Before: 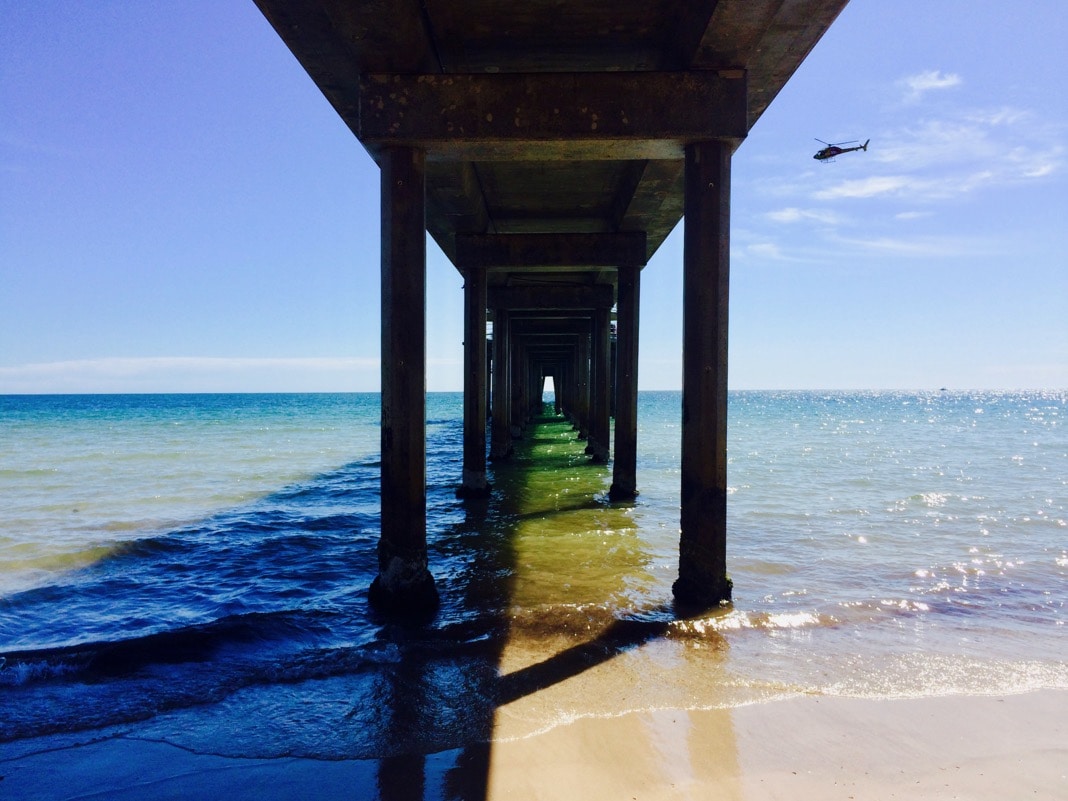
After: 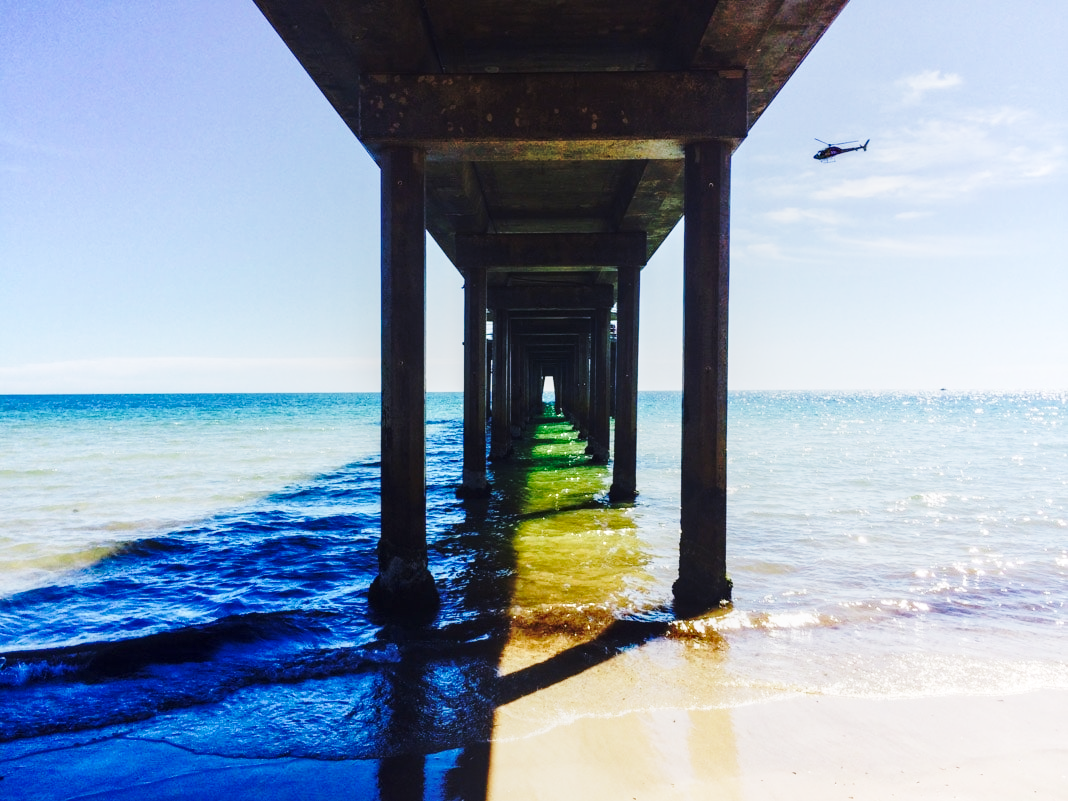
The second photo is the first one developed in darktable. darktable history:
base curve: curves: ch0 [(0, 0) (0.032, 0.037) (0.105, 0.228) (0.435, 0.76) (0.856, 0.983) (1, 1)], preserve colors none
local contrast: on, module defaults
